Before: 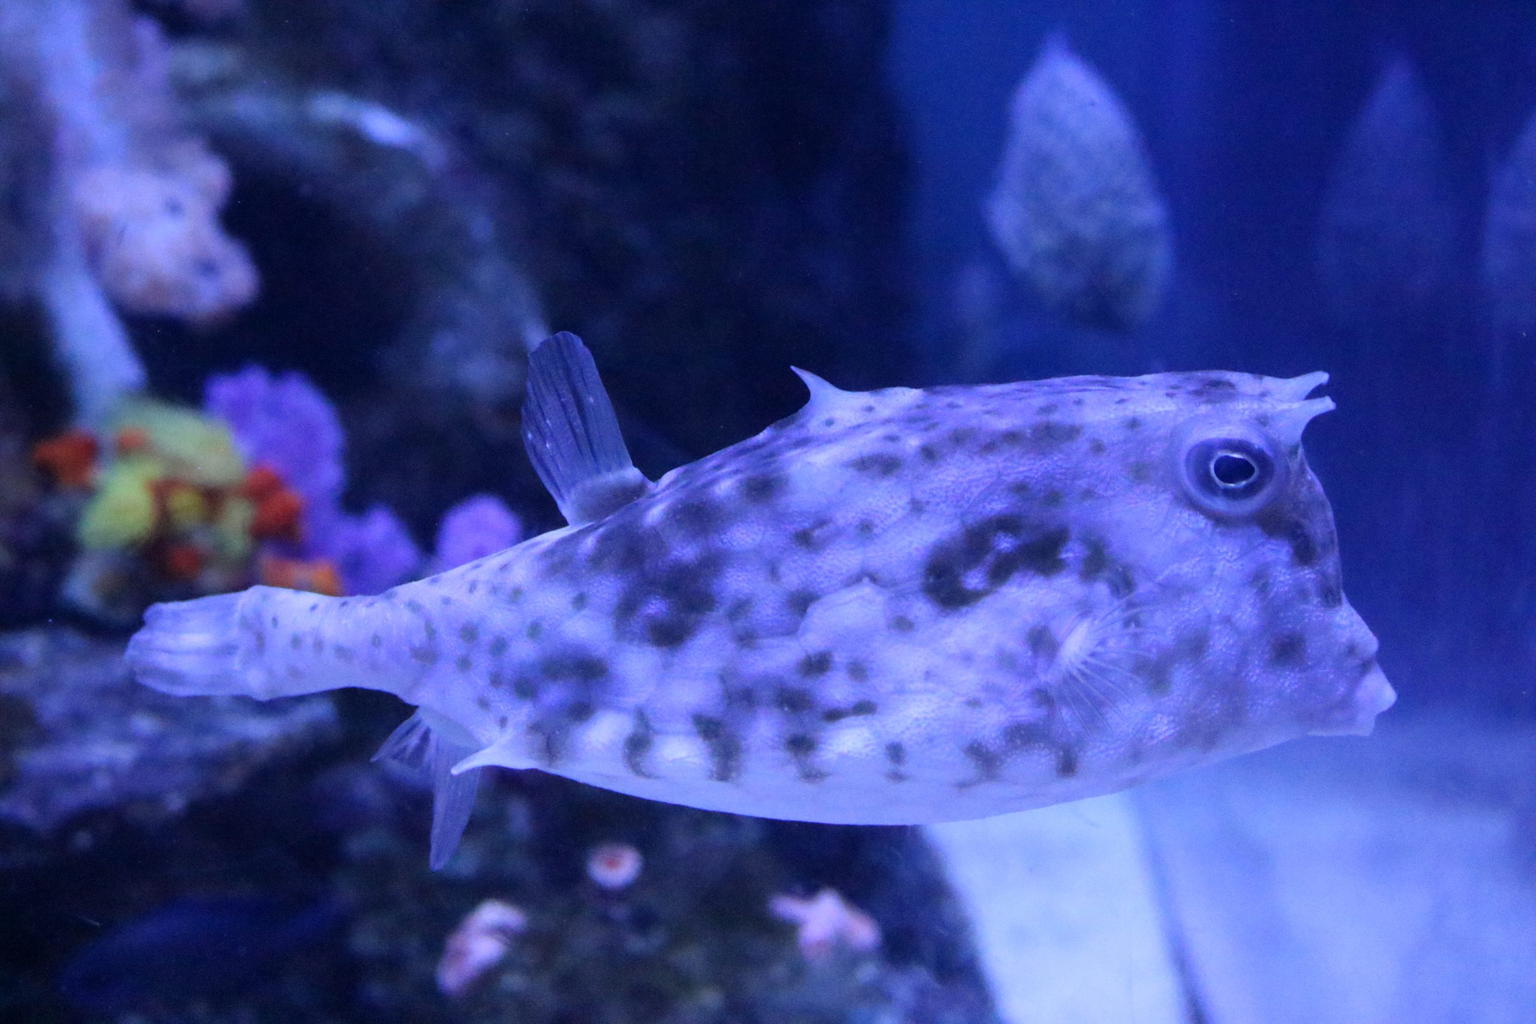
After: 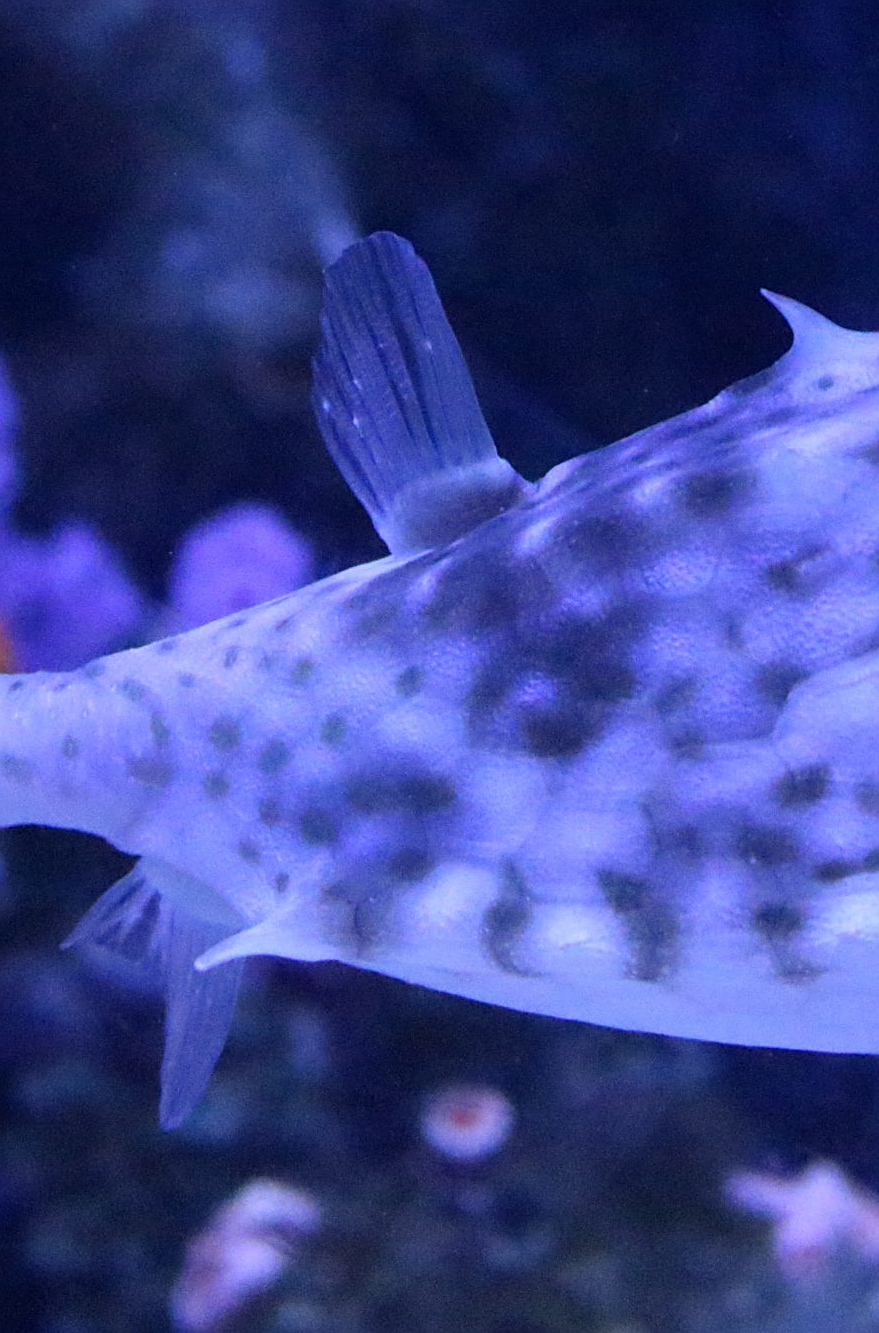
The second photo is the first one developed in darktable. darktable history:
sharpen: on, module defaults
crop and rotate: left 21.792%, top 18.847%, right 43.852%, bottom 3.005%
